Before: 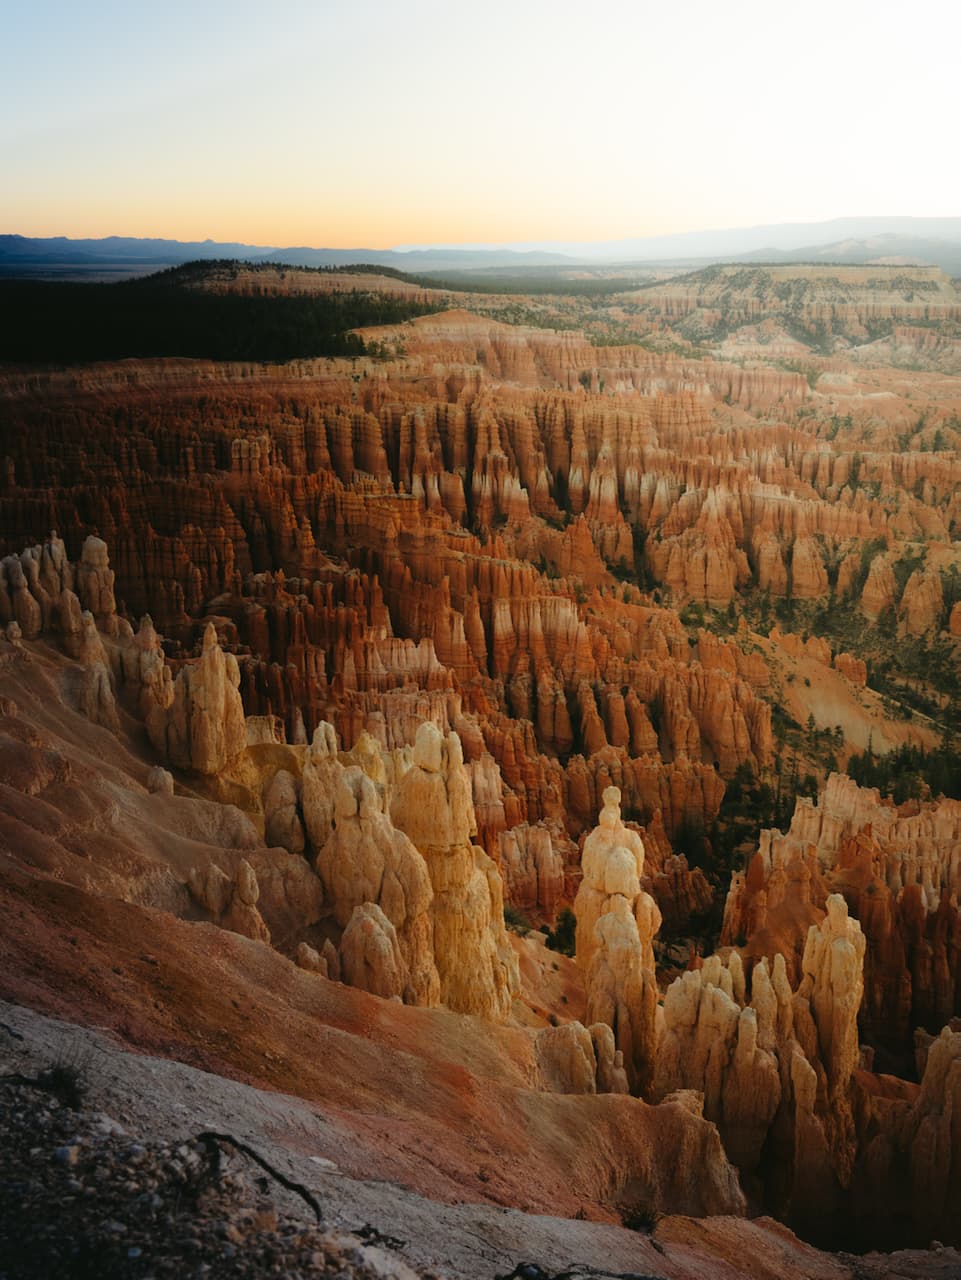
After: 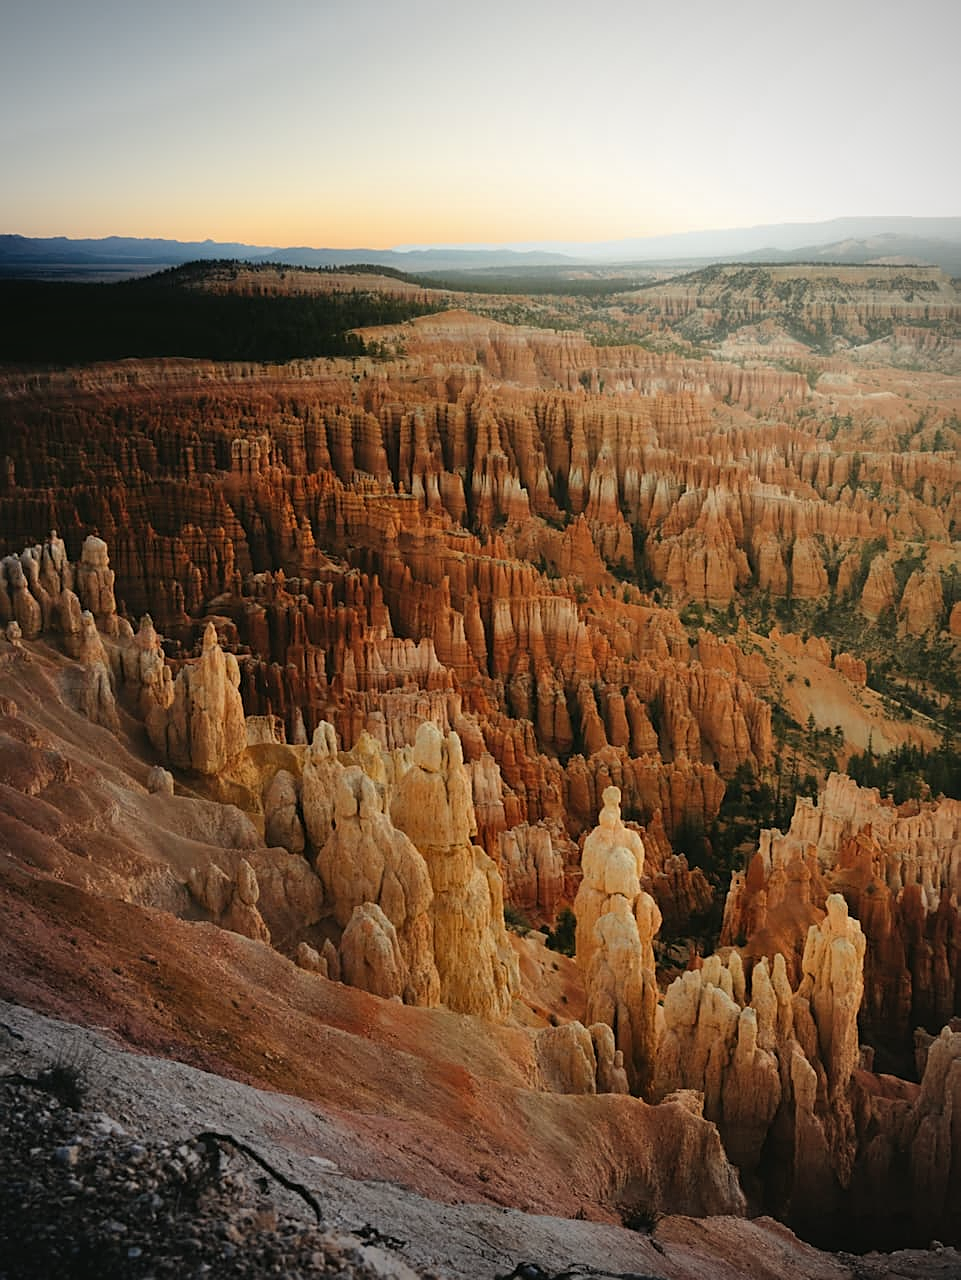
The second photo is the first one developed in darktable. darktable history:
vignetting: fall-off start 74.49%, fall-off radius 65.9%, brightness -0.628, saturation -0.68
sharpen: on, module defaults
shadows and highlights: low approximation 0.01, soften with gaussian
